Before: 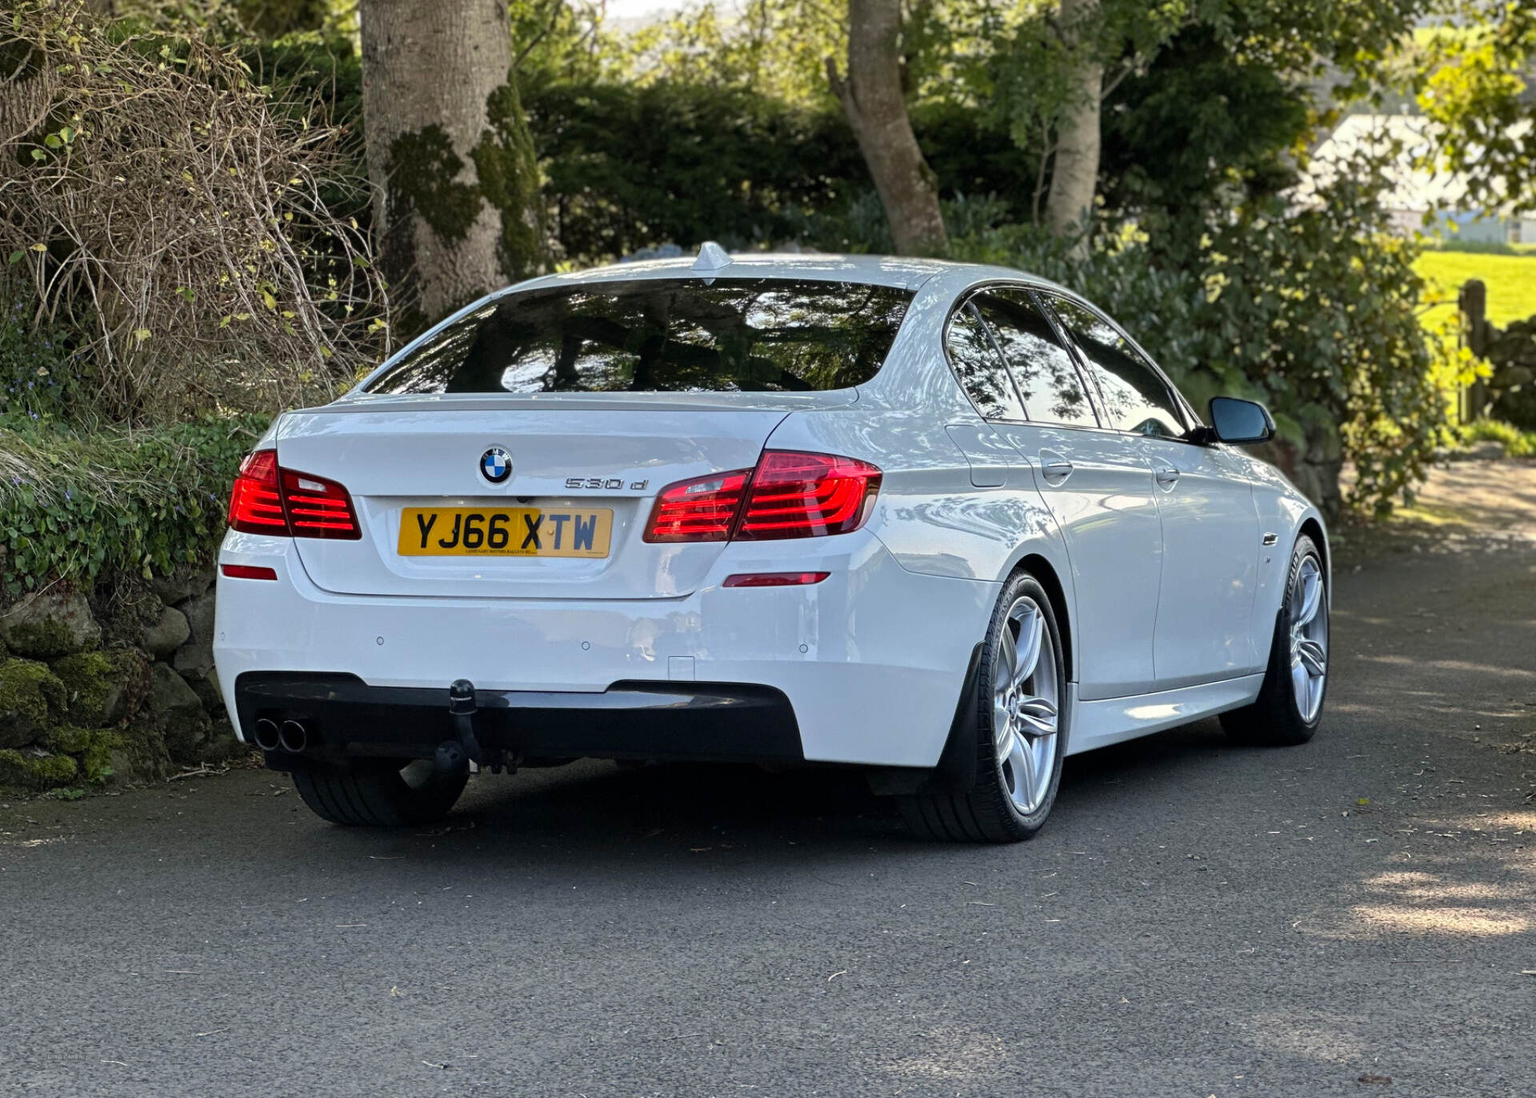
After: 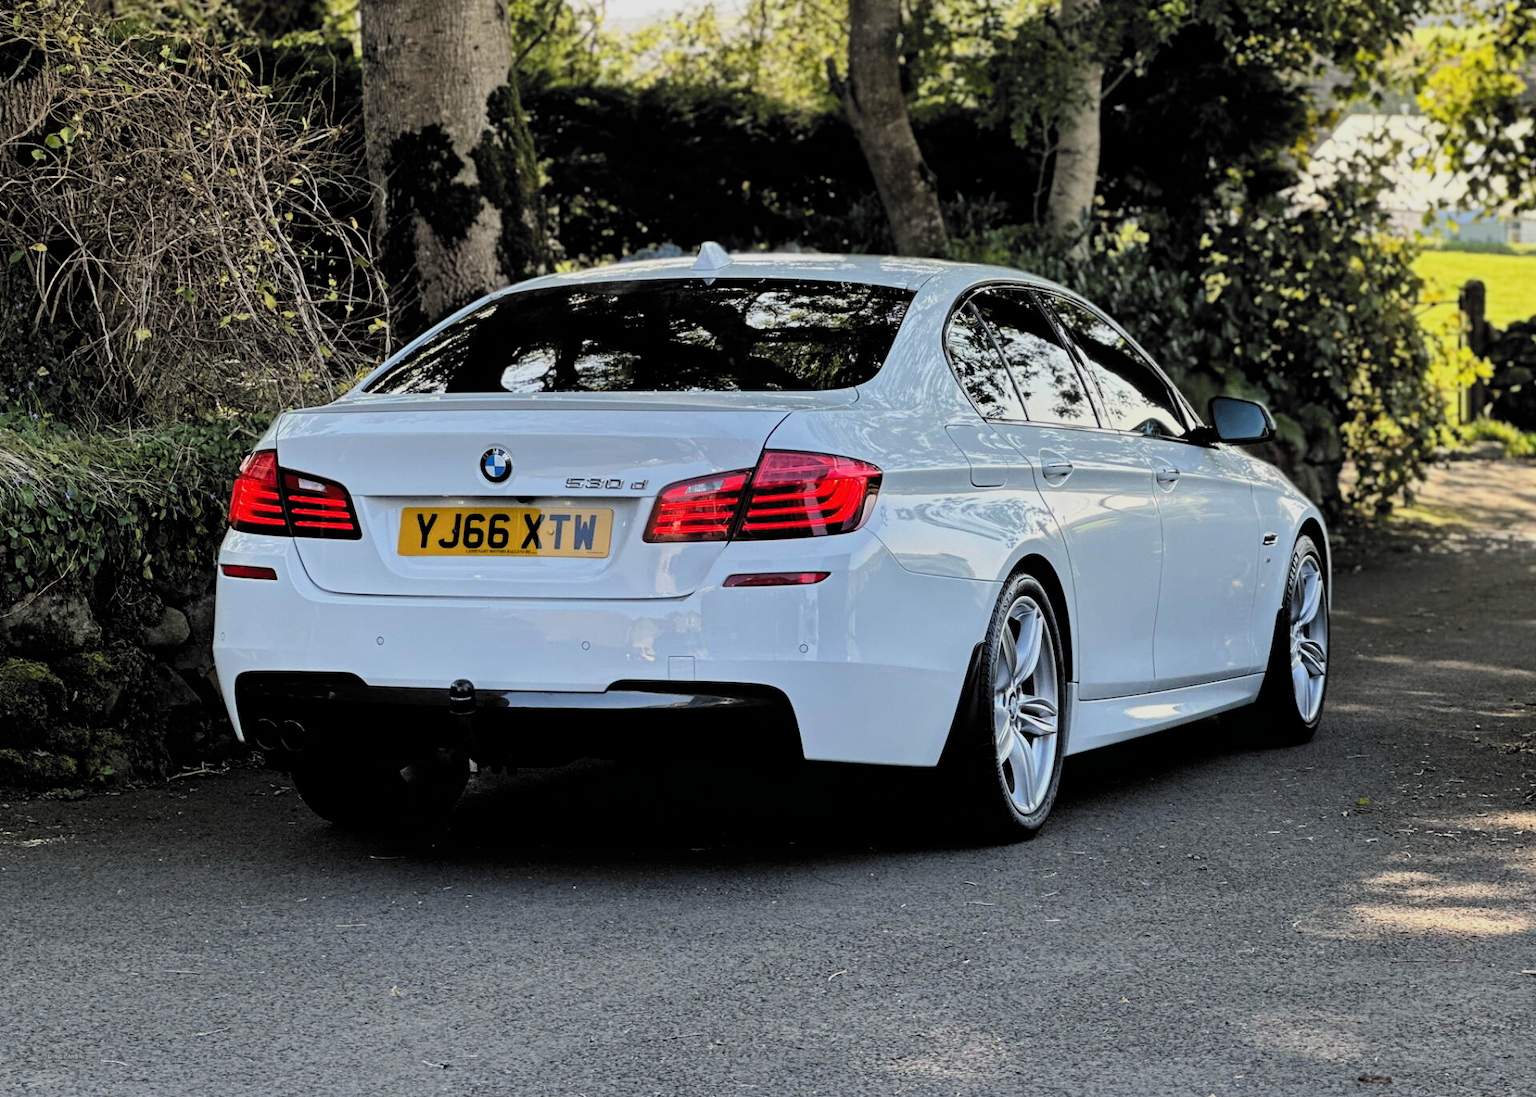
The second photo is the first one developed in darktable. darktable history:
filmic rgb: black relative exposure -5.08 EV, white relative exposure 3.99 EV, hardness 2.88, contrast 1.298, highlights saturation mix -28.69%, color science v6 (2022)
